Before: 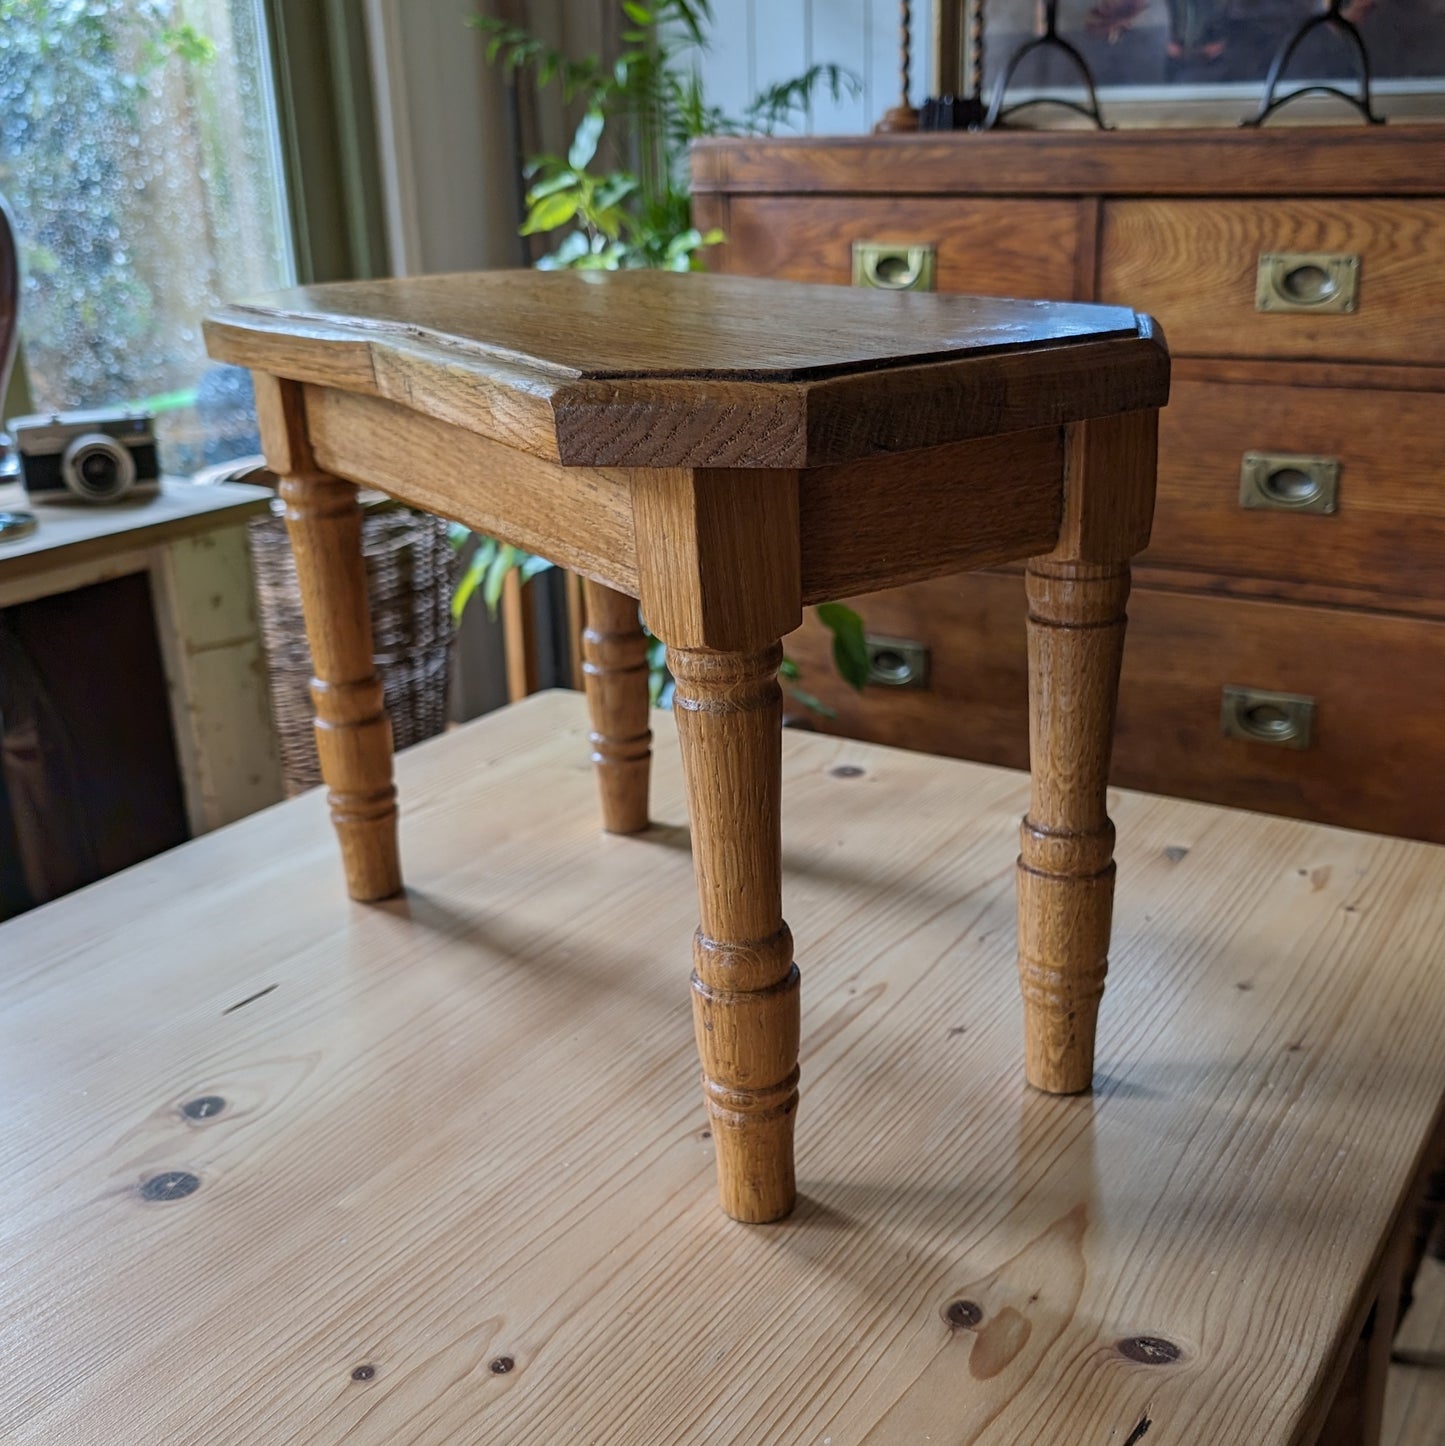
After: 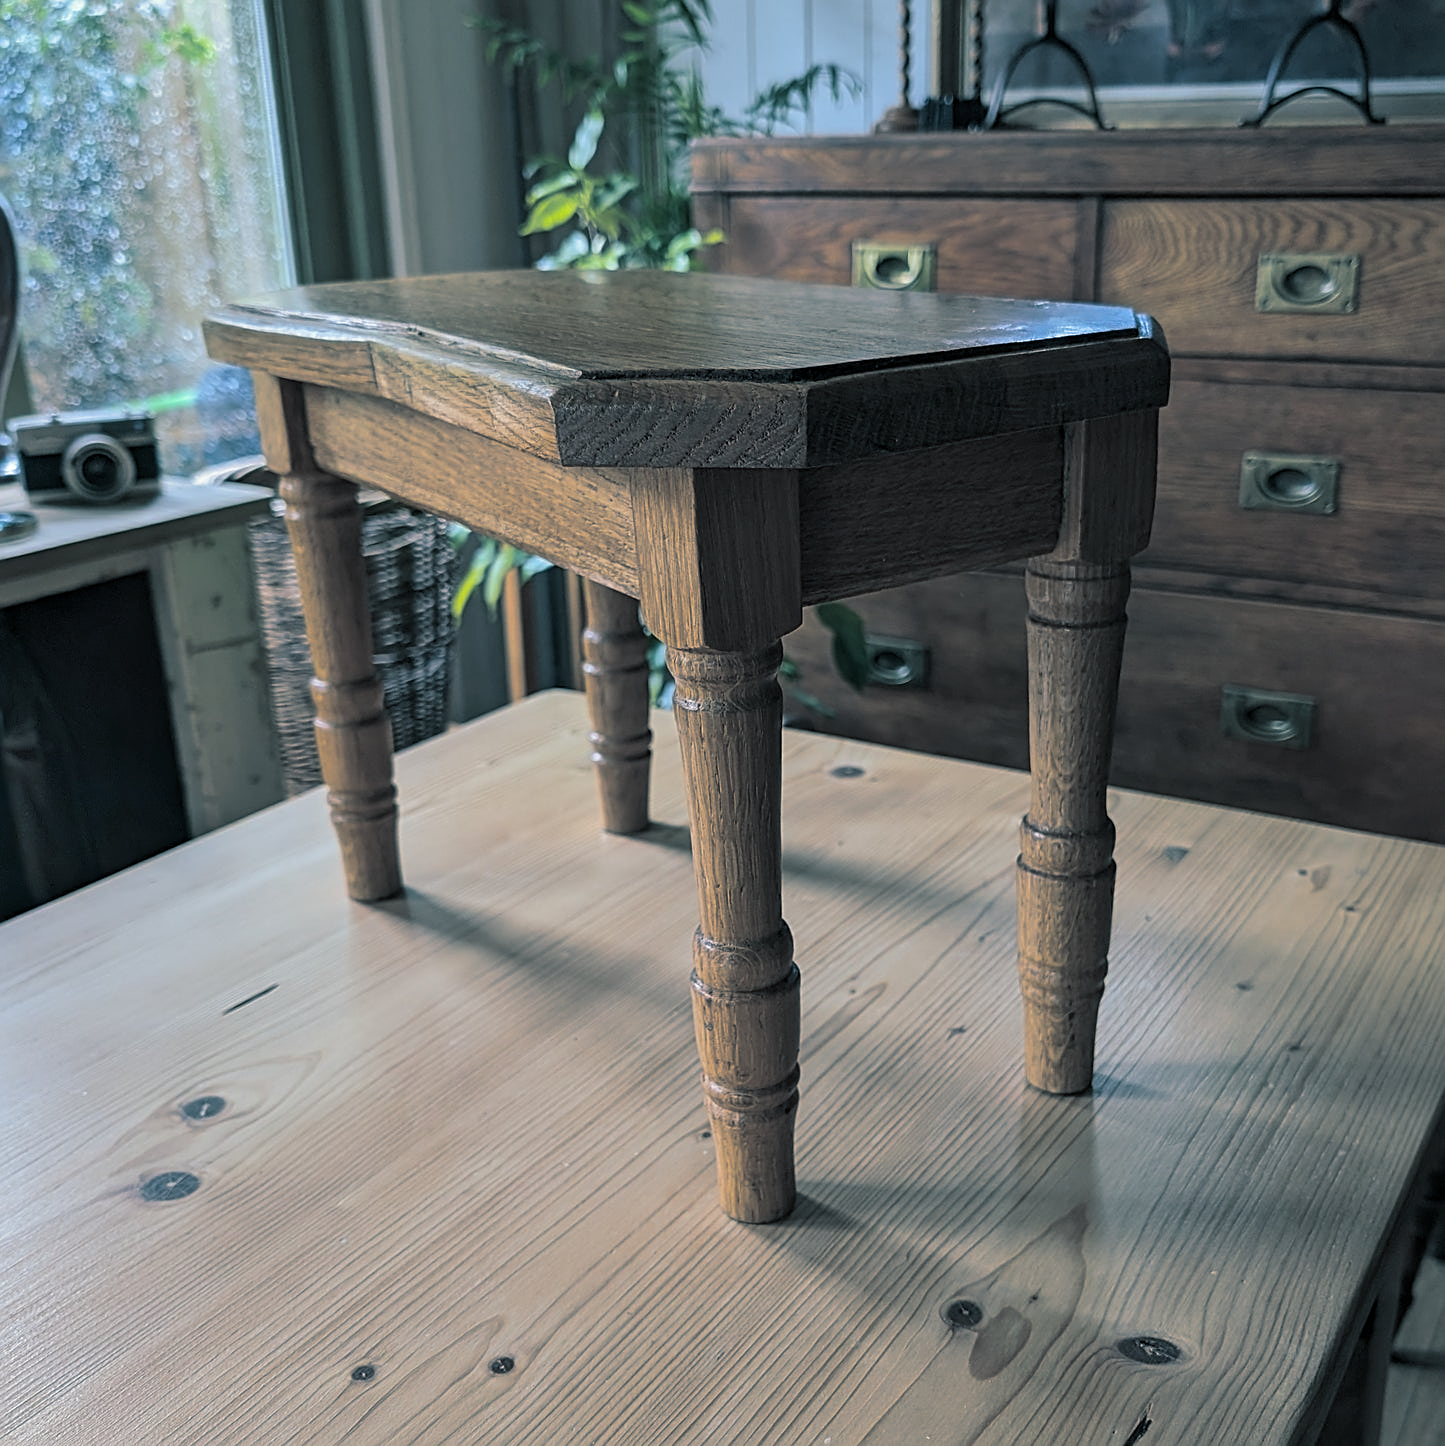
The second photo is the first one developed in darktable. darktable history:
sharpen: on, module defaults
color balance: contrast fulcrum 17.78%
split-toning: shadows › hue 205.2°, shadows › saturation 0.43, highlights › hue 54°, highlights › saturation 0.54
